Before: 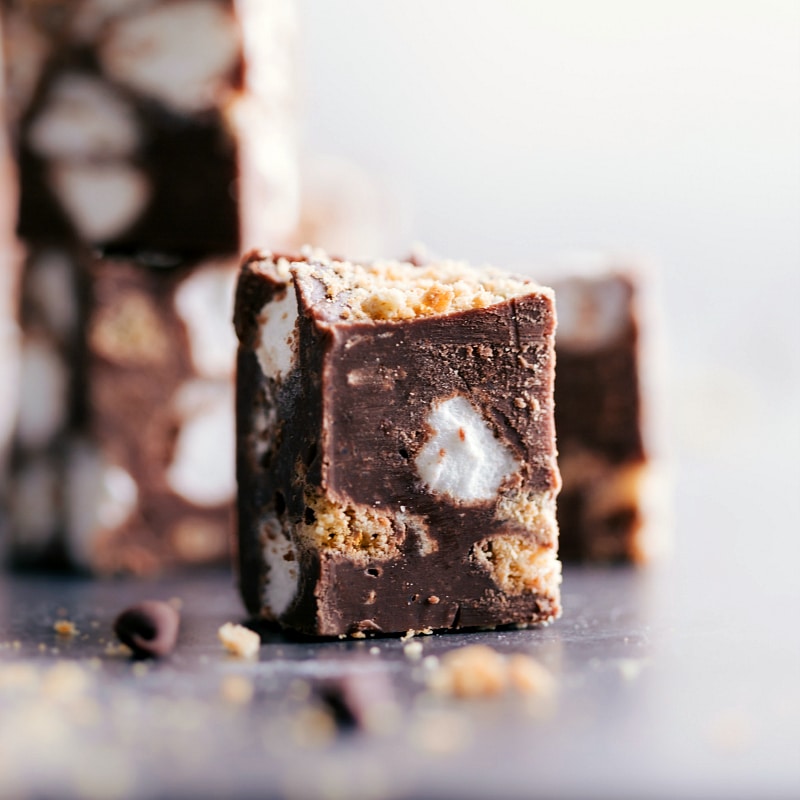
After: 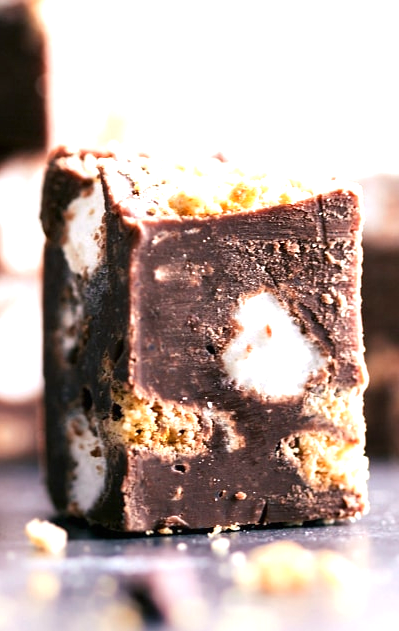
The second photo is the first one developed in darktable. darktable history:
crop and rotate: angle 0.019°, left 24.216%, top 13.084%, right 25.91%, bottom 8.031%
exposure: black level correction 0, exposure 1.001 EV, compensate highlight preservation false
